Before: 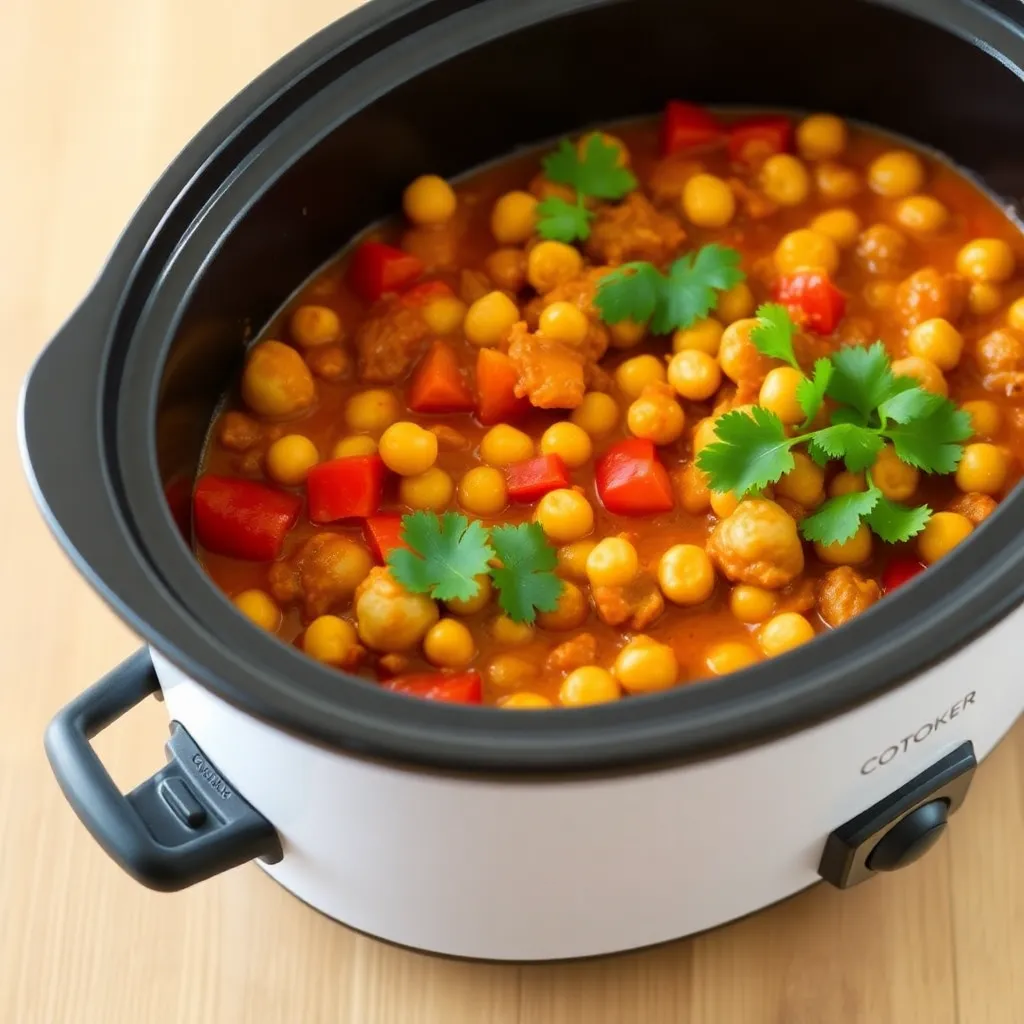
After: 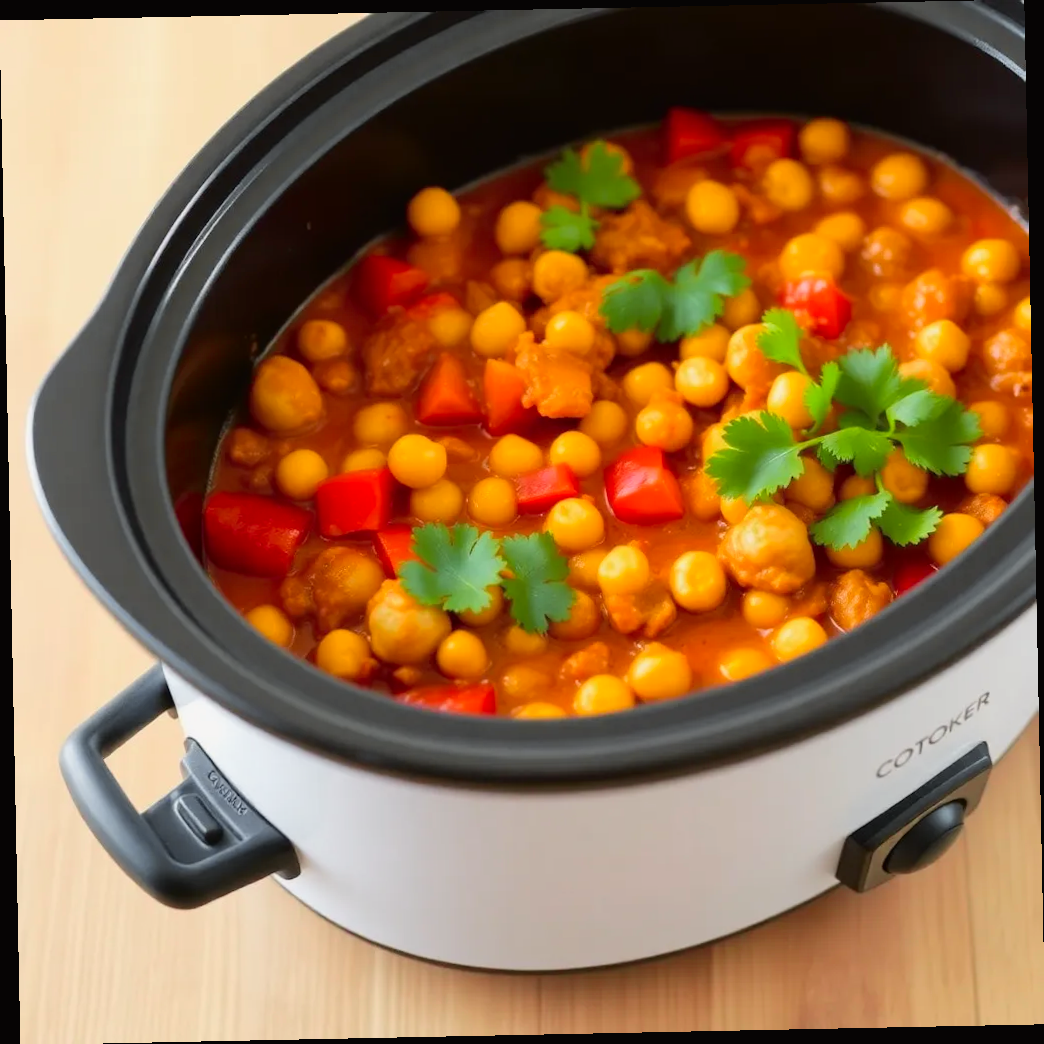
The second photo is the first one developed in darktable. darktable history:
tone curve: curves: ch0 [(0, 0.013) (0.036, 0.035) (0.274, 0.288) (0.504, 0.536) (0.844, 0.84) (1, 0.97)]; ch1 [(0, 0) (0.389, 0.403) (0.462, 0.48) (0.499, 0.5) (0.524, 0.529) (0.567, 0.603) (0.626, 0.651) (0.749, 0.781) (1, 1)]; ch2 [(0, 0) (0.464, 0.478) (0.5, 0.501) (0.533, 0.539) (0.599, 0.6) (0.704, 0.732) (1, 1)], color space Lab, independent channels, preserve colors none
rotate and perspective: rotation -1.17°, automatic cropping off
